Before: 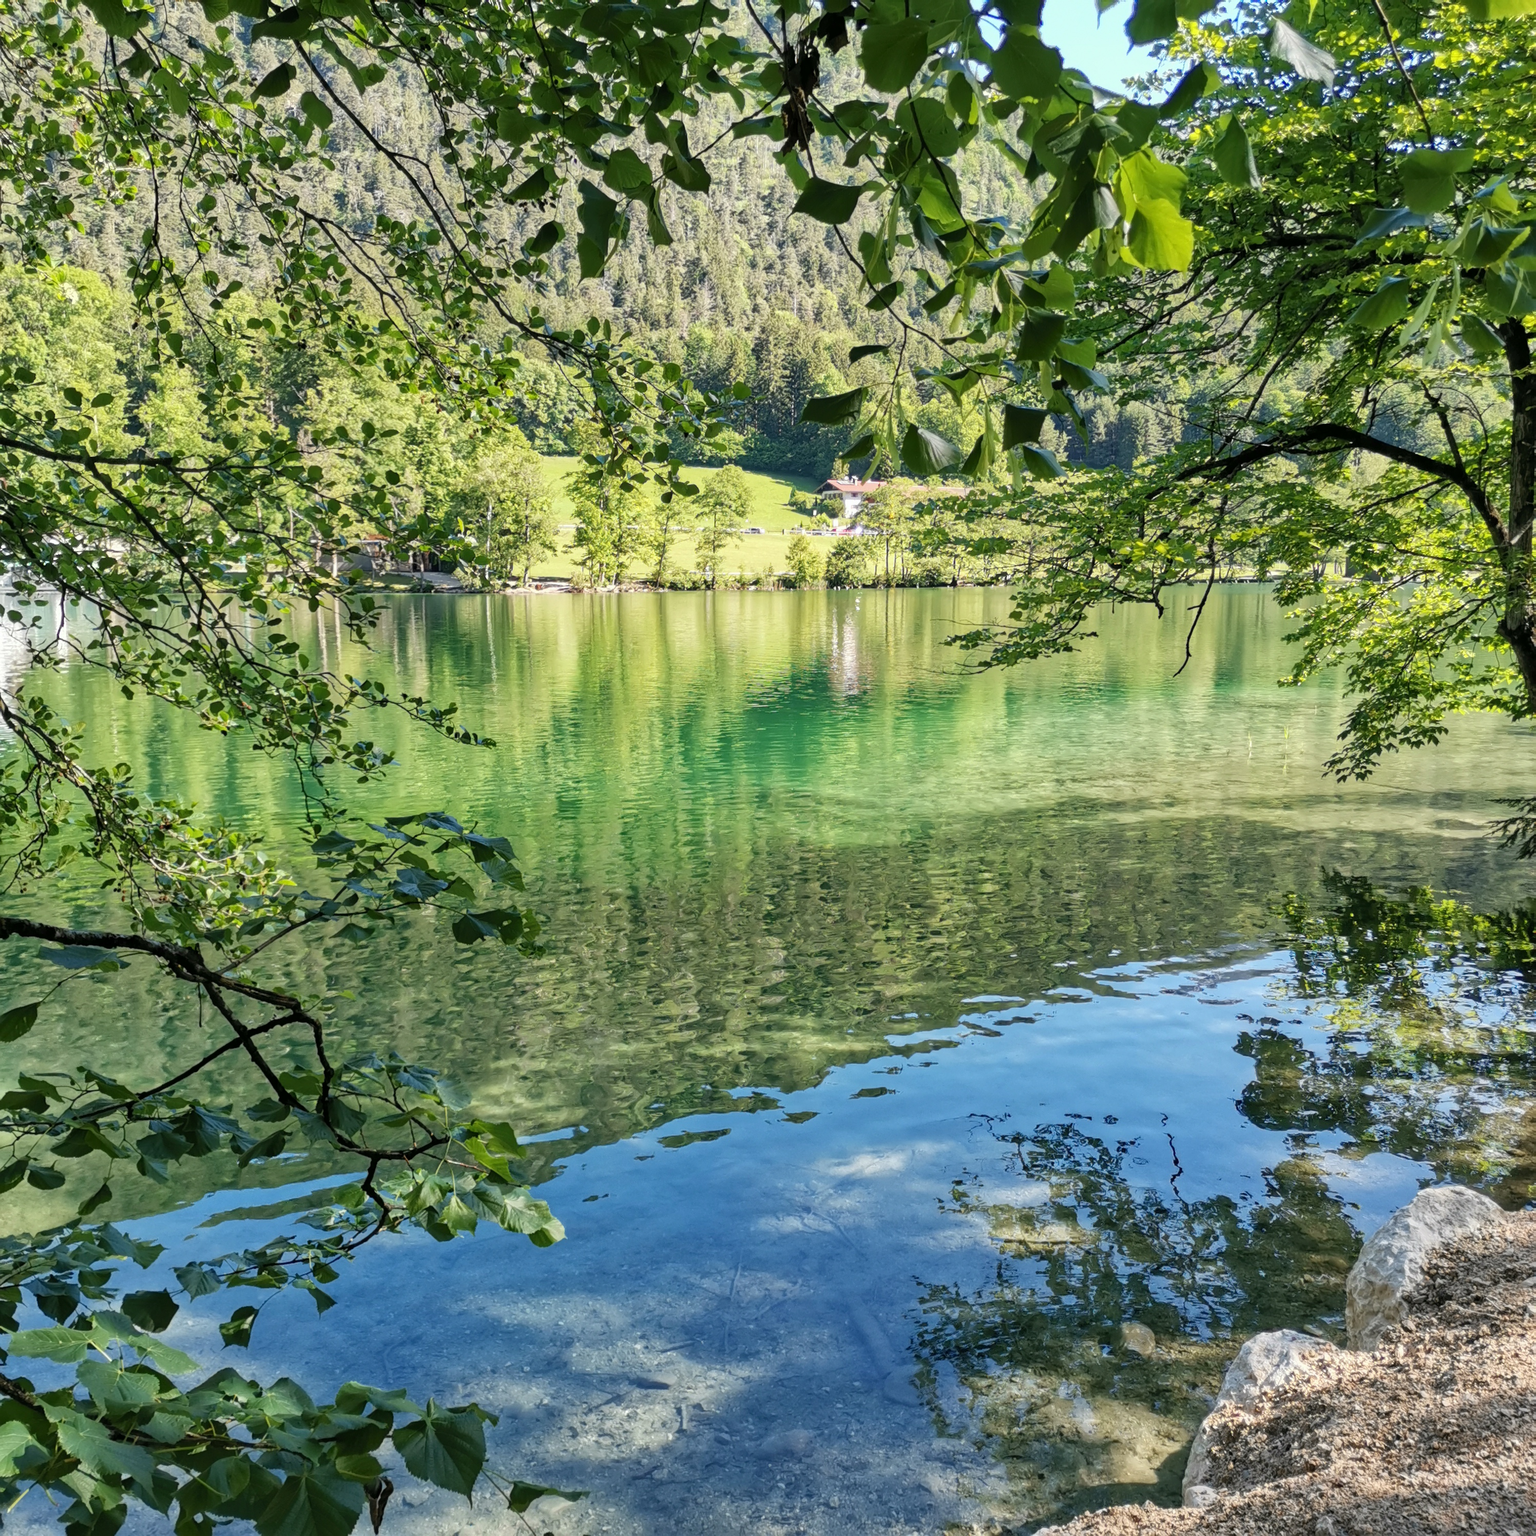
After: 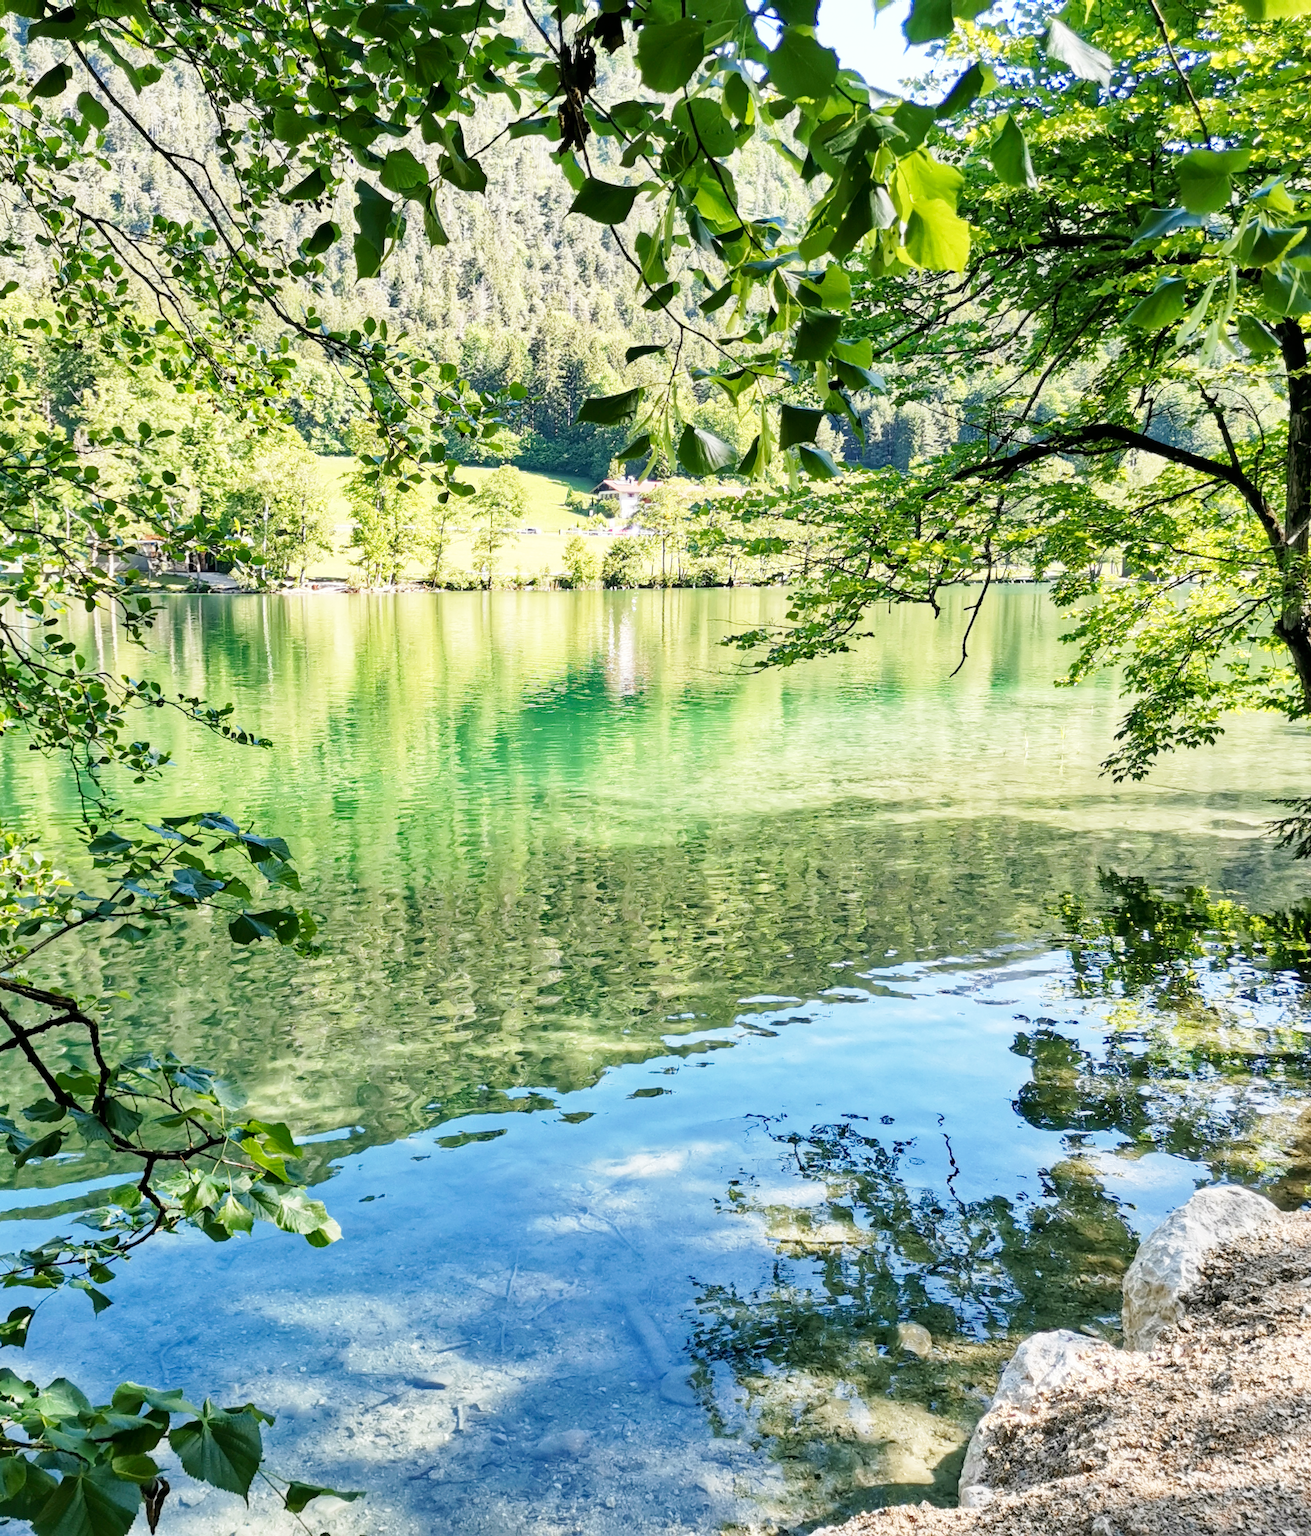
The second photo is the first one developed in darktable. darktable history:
crop and rotate: left 14.584%
base curve: curves: ch0 [(0, 0) (0.005, 0.002) (0.15, 0.3) (0.4, 0.7) (0.75, 0.95) (1, 1)], preserve colors none
